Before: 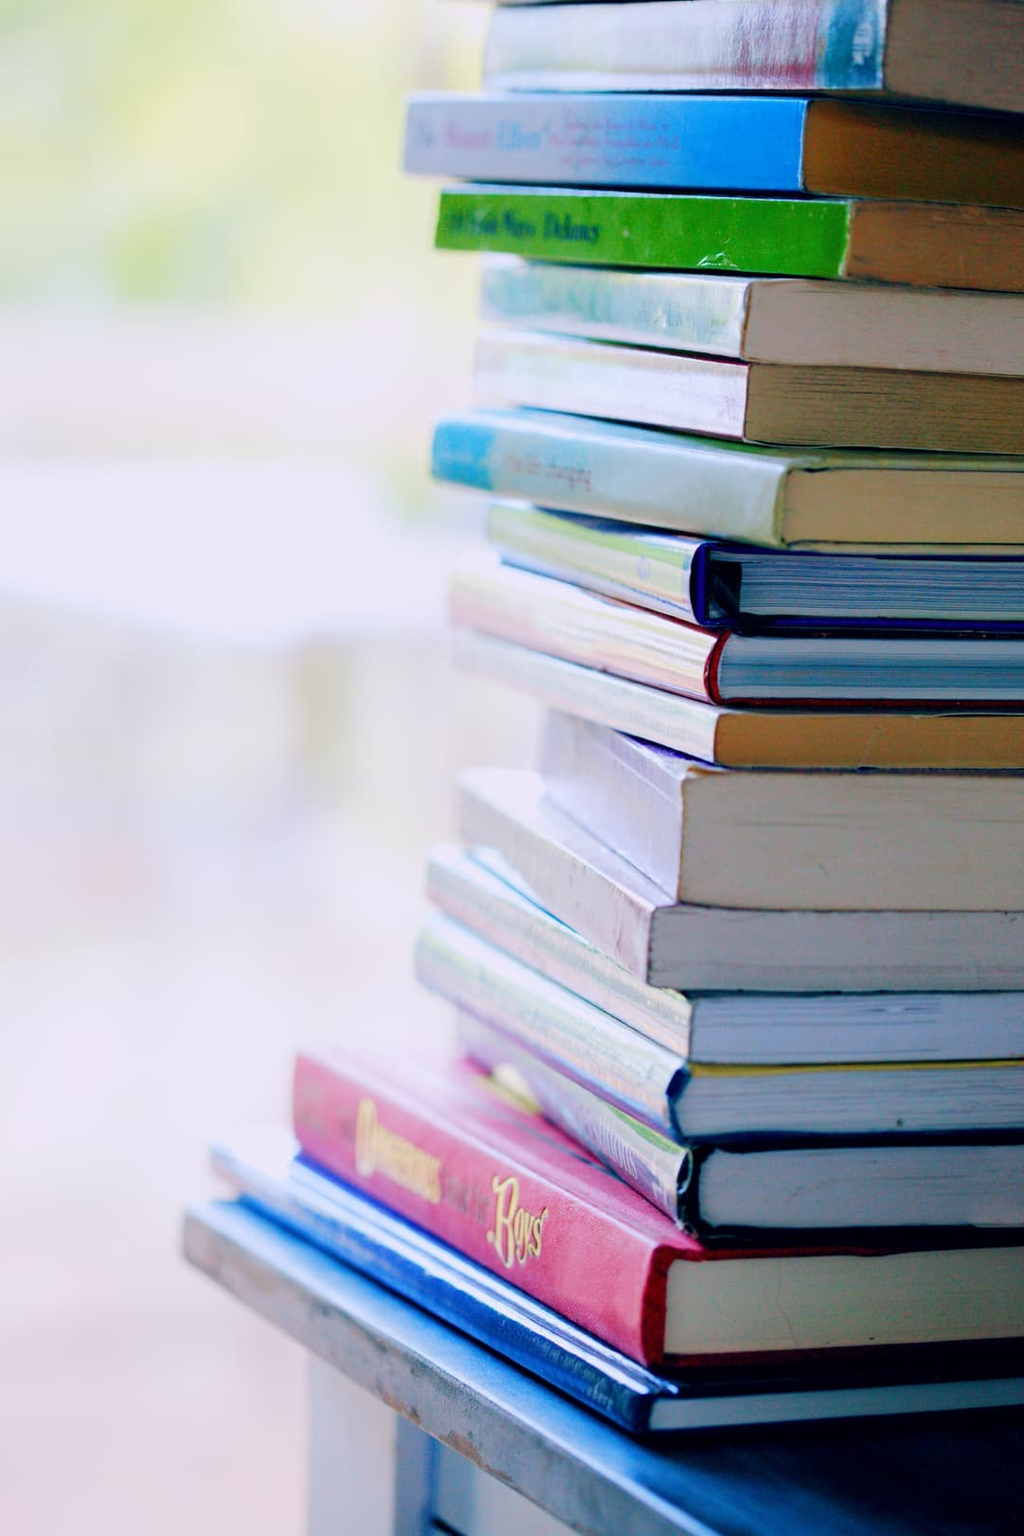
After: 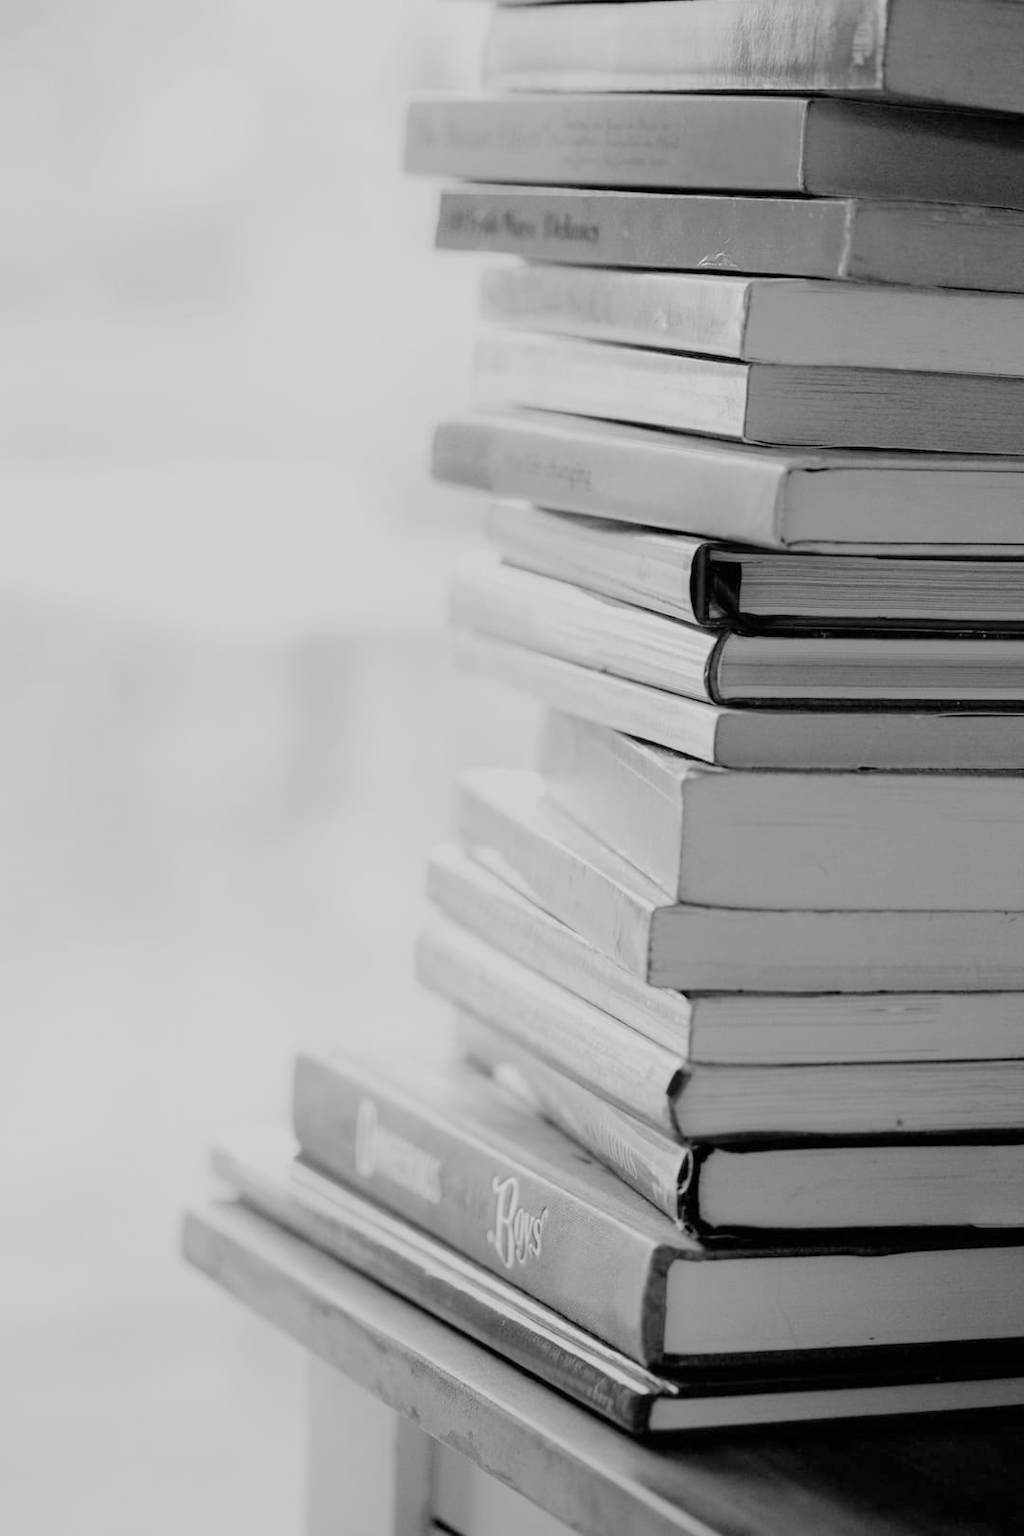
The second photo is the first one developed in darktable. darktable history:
monochrome: a 73.58, b 64.21
tone curve: curves: ch0 [(0, 0) (0.004, 0.008) (0.077, 0.156) (0.169, 0.29) (0.774, 0.774) (0.988, 0.926)], color space Lab, linked channels, preserve colors none
